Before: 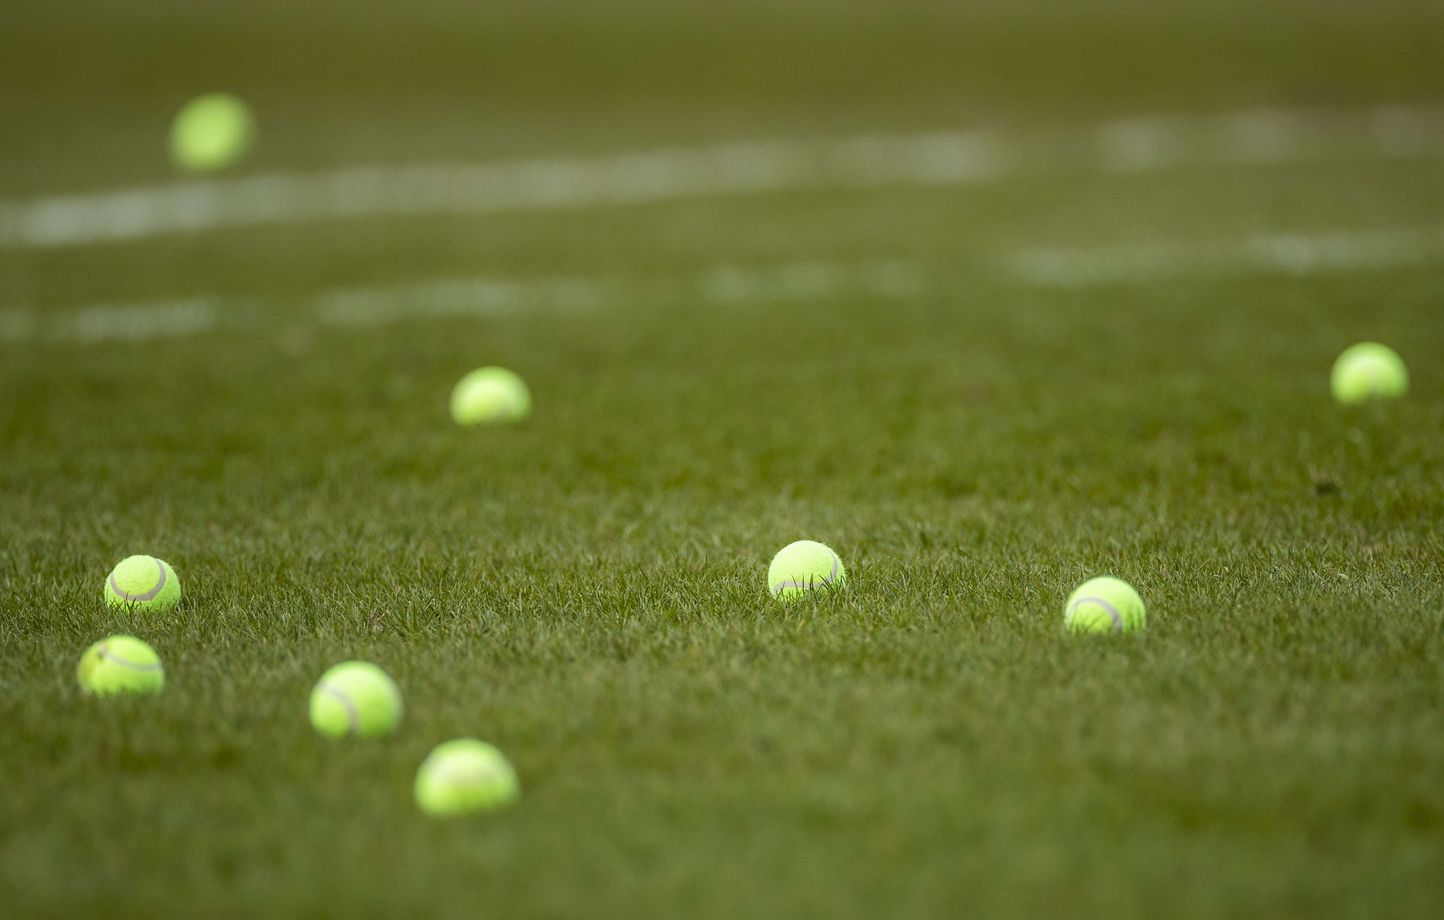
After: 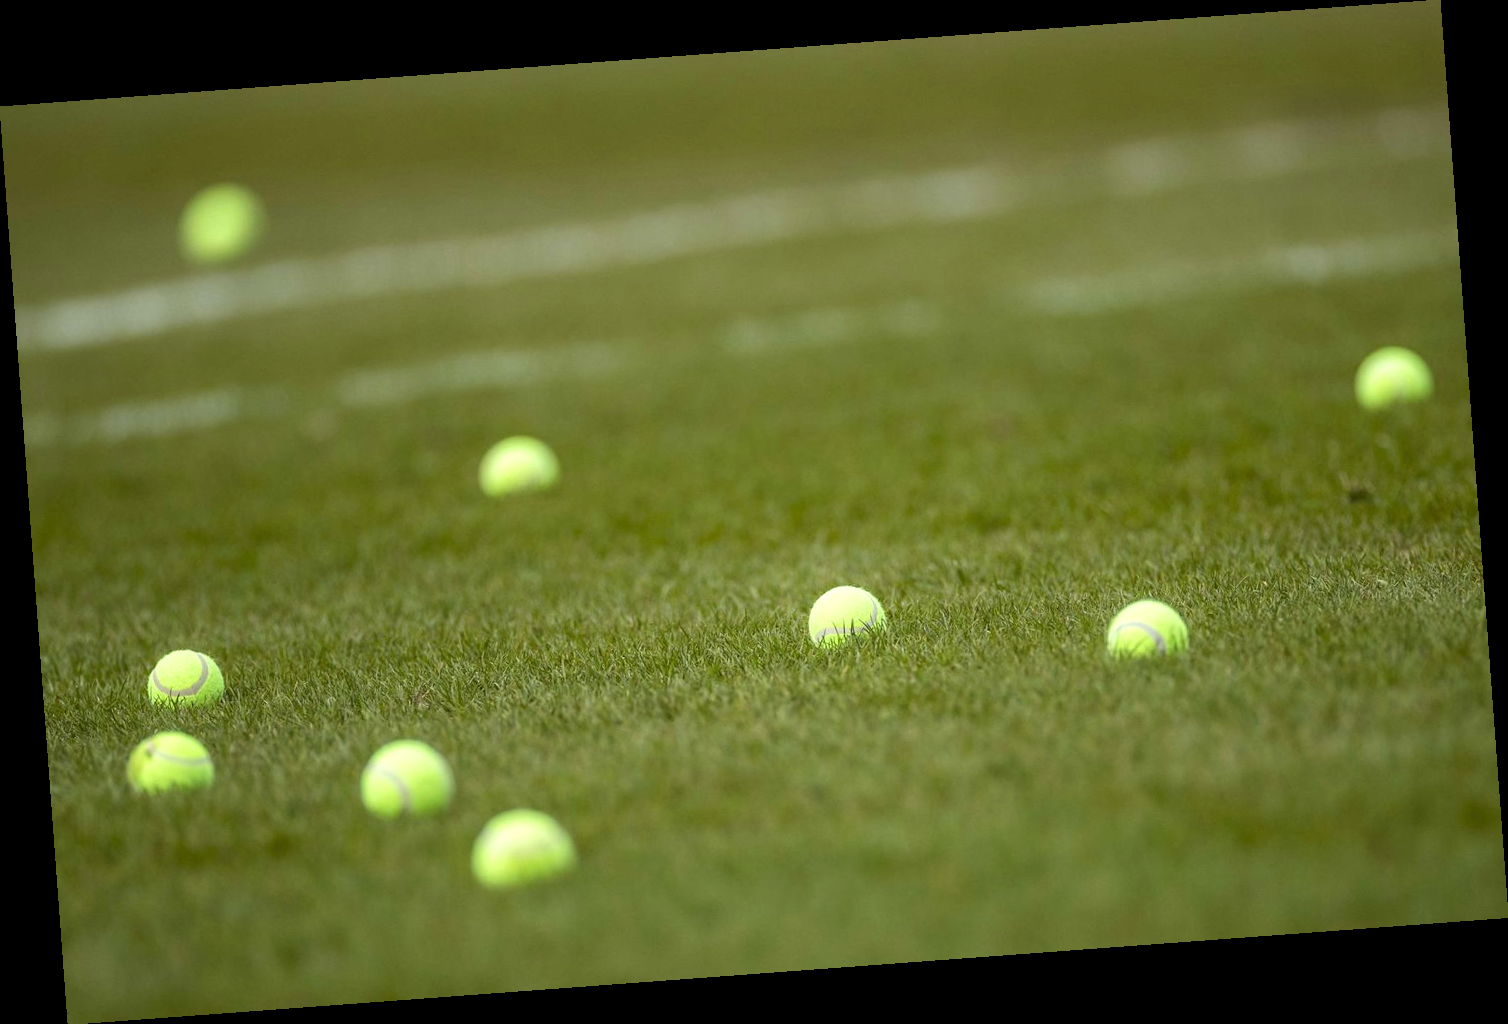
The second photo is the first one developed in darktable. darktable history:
rotate and perspective: rotation -4.25°, automatic cropping off
exposure: exposure 0.258 EV, compensate highlight preservation false
